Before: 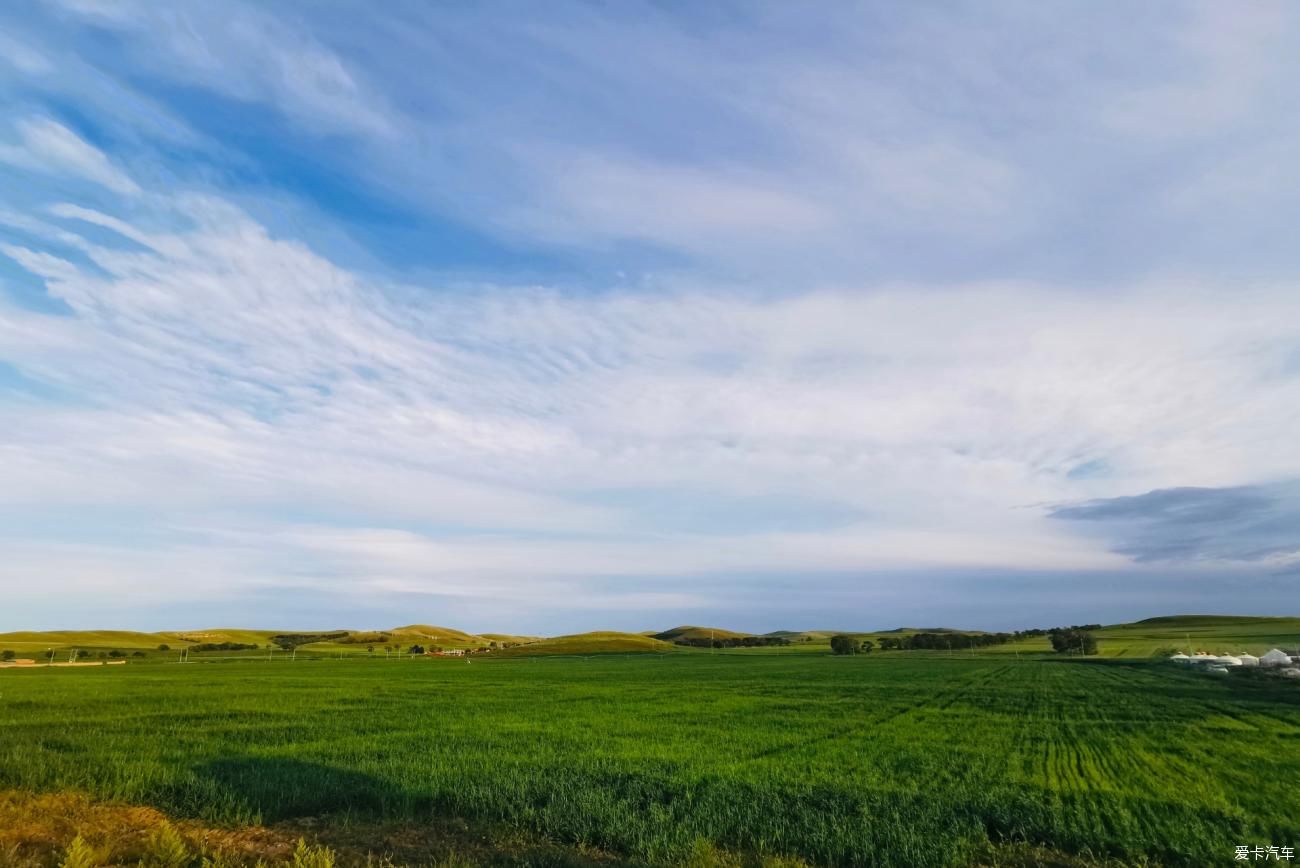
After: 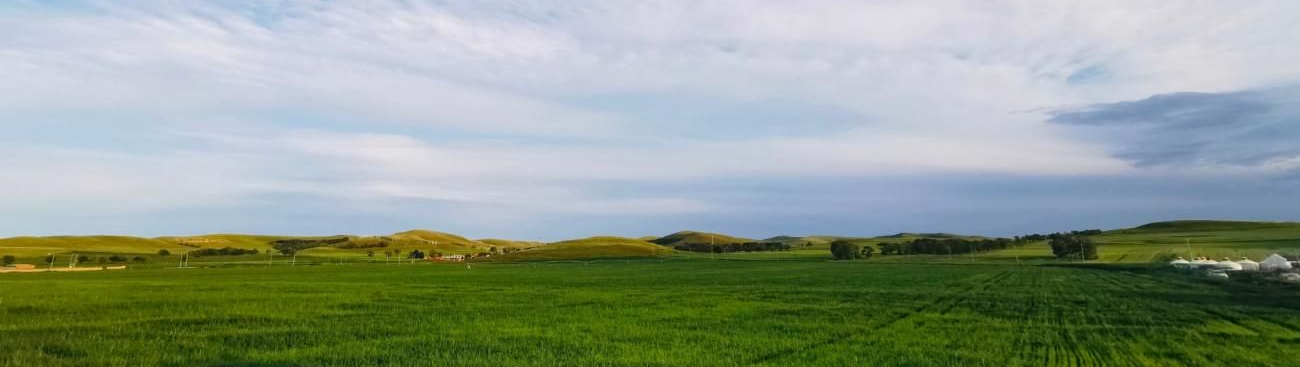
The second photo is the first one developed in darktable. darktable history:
crop: top 45.507%, bottom 12.142%
